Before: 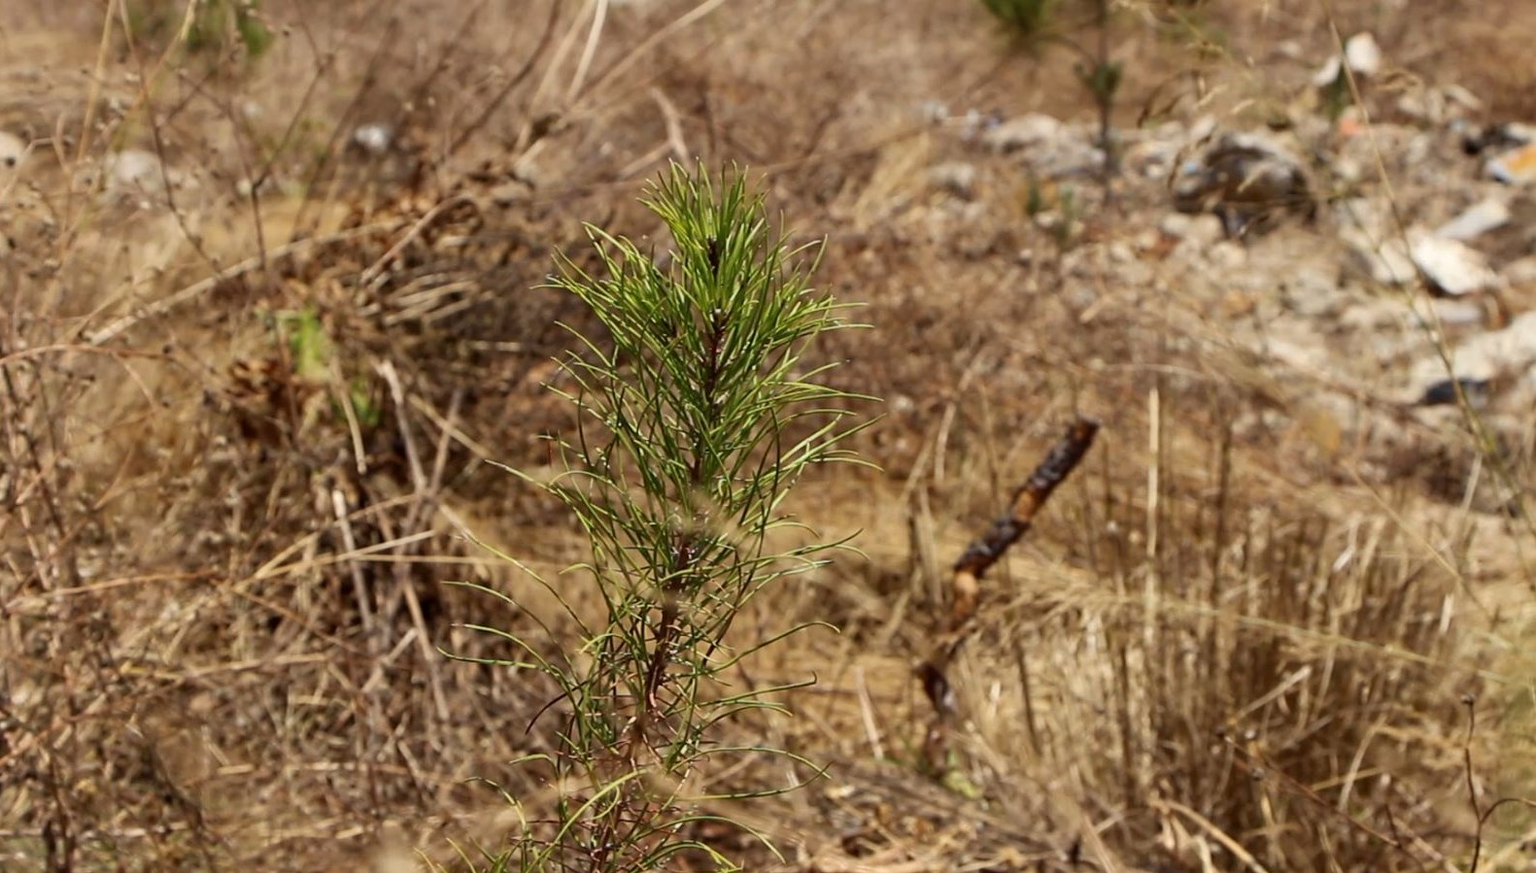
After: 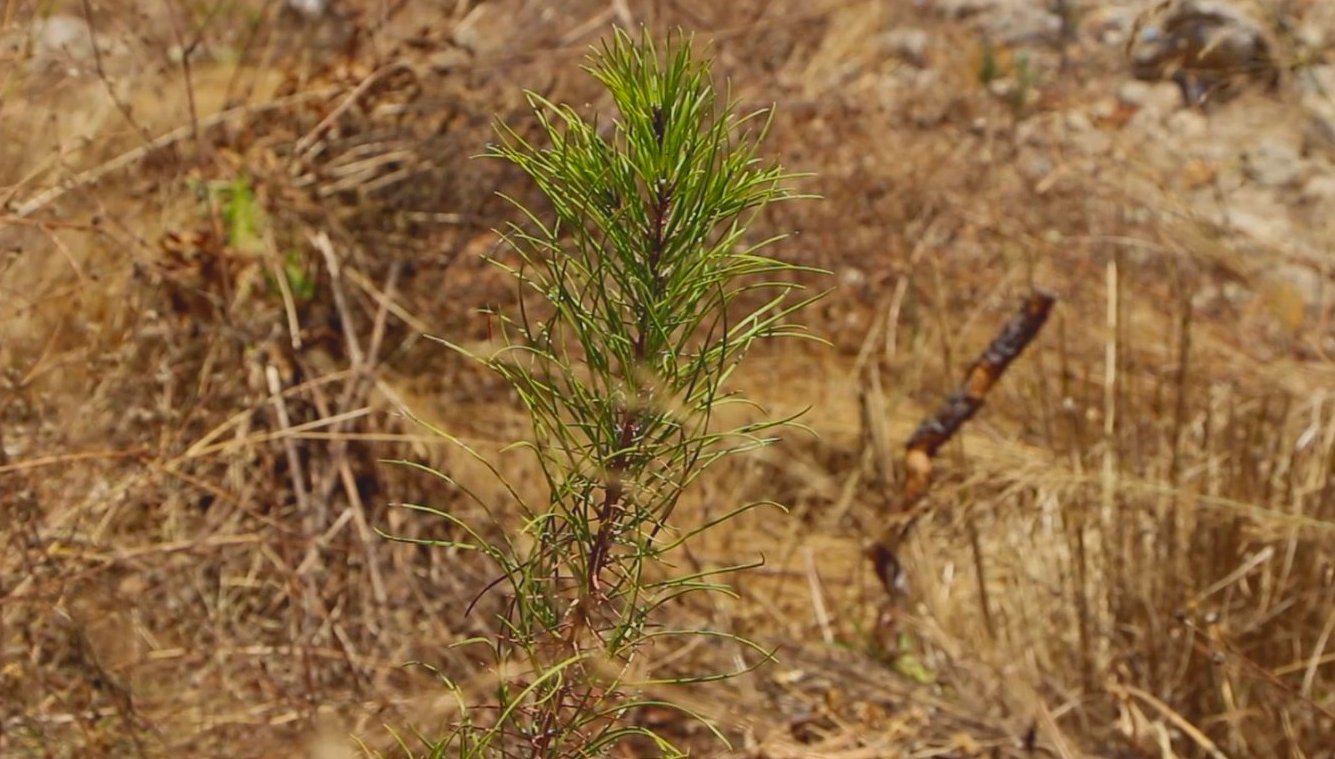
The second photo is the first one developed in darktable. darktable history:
contrast brightness saturation: contrast -0.19, saturation 0.19
crop and rotate: left 4.842%, top 15.51%, right 10.668%
